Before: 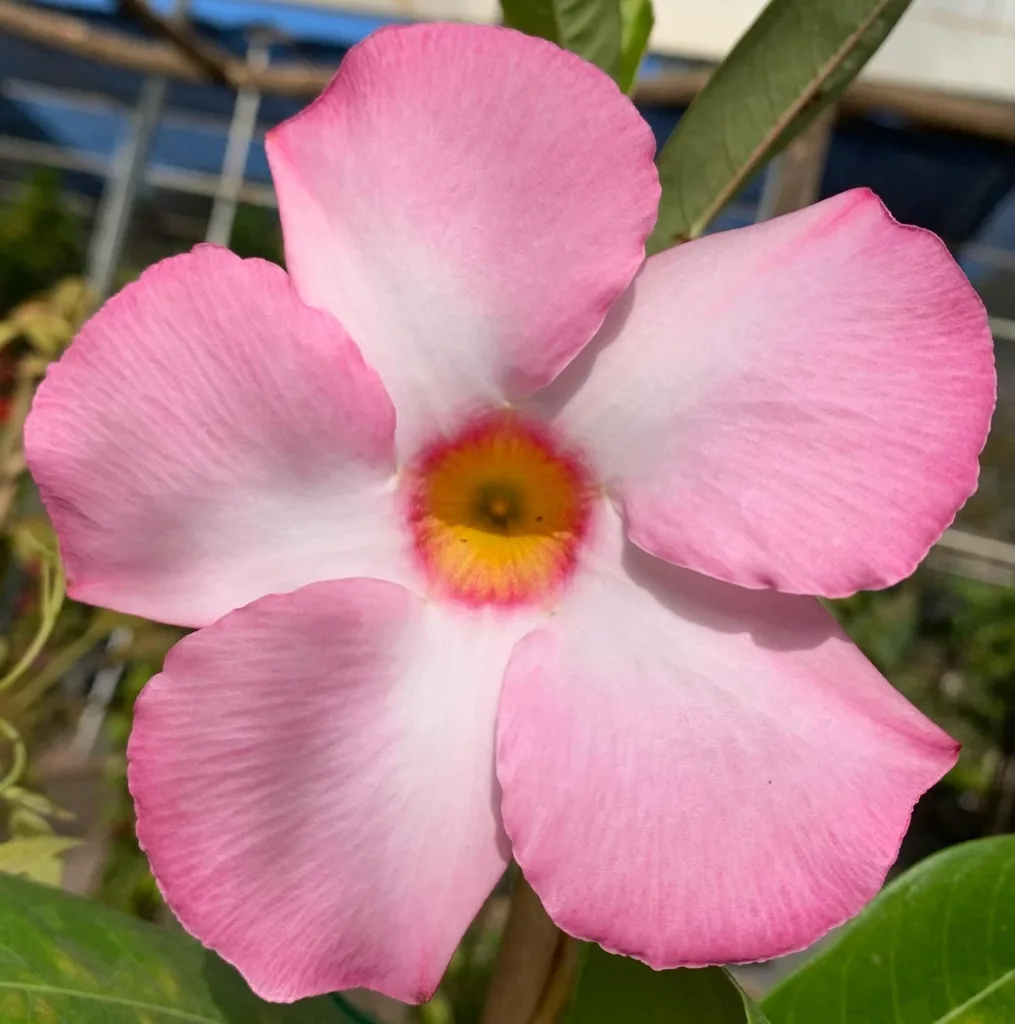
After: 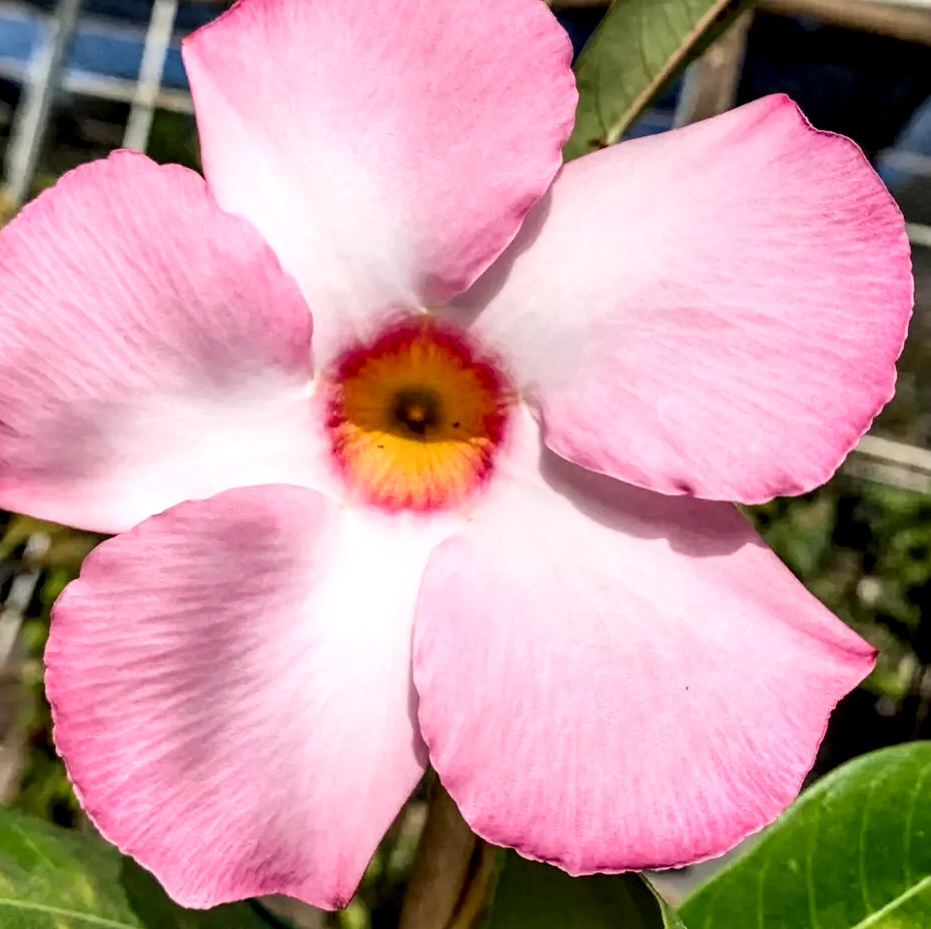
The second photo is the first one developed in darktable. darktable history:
exposure: exposure 0.236 EV, compensate highlight preservation false
sigmoid: contrast 1.22, skew 0.65
crop and rotate: left 8.262%, top 9.226%
tone curve: curves: ch0 [(0, 0) (0.004, 0.001) (0.133, 0.112) (0.325, 0.362) (0.832, 0.893) (1, 1)], color space Lab, linked channels, preserve colors none
local contrast: highlights 19%, detail 186%
